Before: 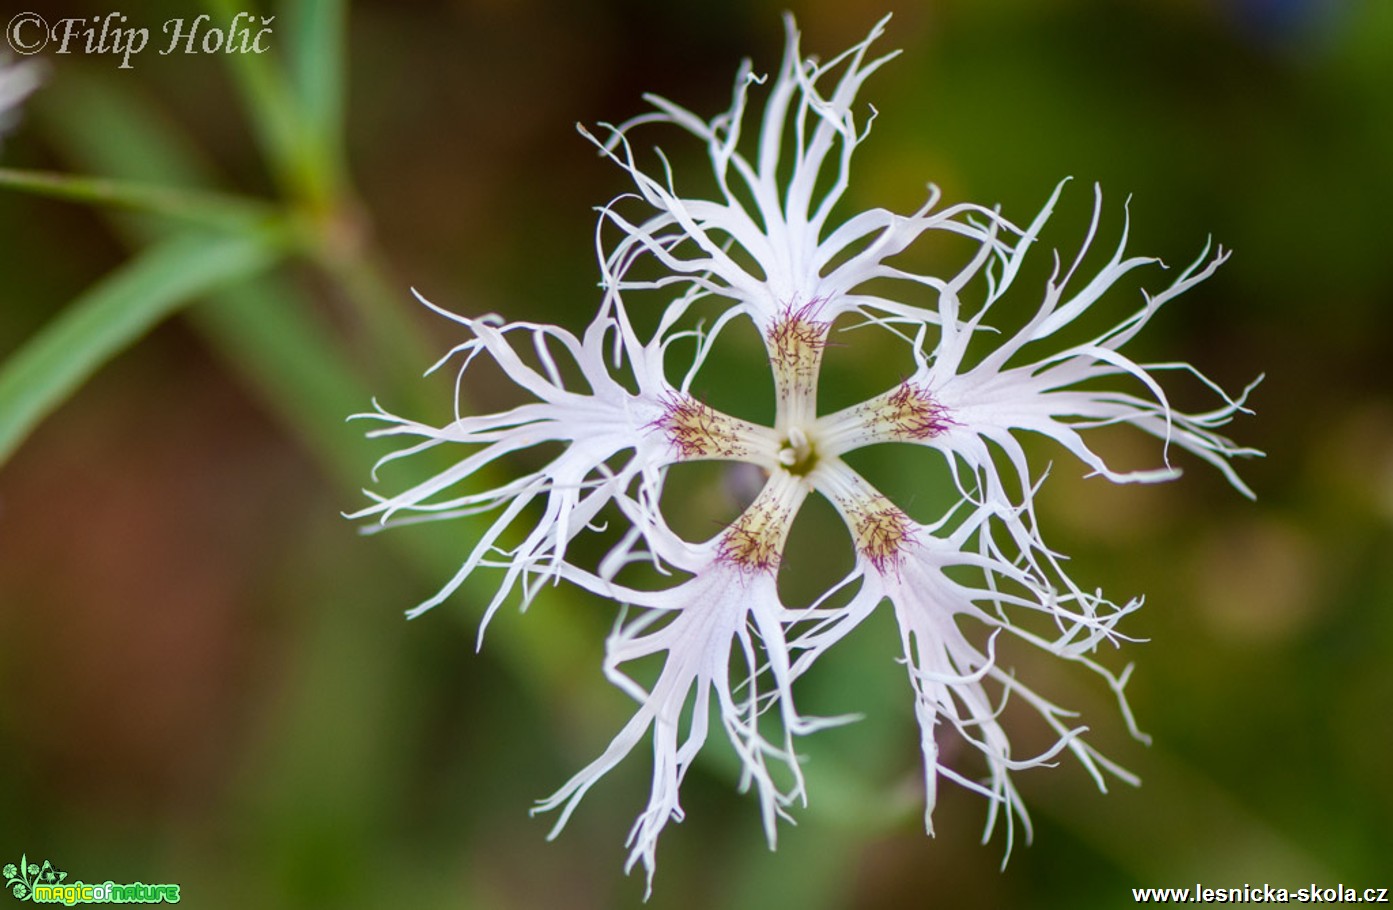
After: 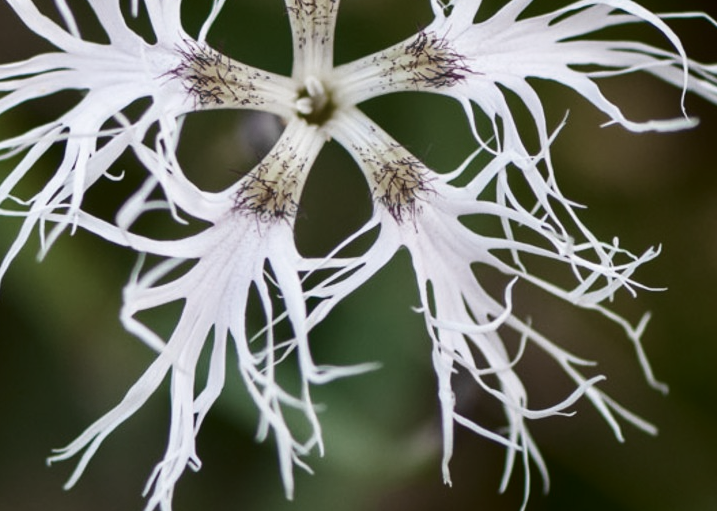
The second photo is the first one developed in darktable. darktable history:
contrast brightness saturation: contrast 0.19, brightness -0.108, saturation 0.212
color zones: curves: ch0 [(0, 0.487) (0.241, 0.395) (0.434, 0.373) (0.658, 0.412) (0.838, 0.487)]; ch1 [(0, 0) (0.053, 0.053) (0.211, 0.202) (0.579, 0.259) (0.781, 0.241)]
crop: left 34.684%, top 38.607%, right 13.798%, bottom 5.23%
